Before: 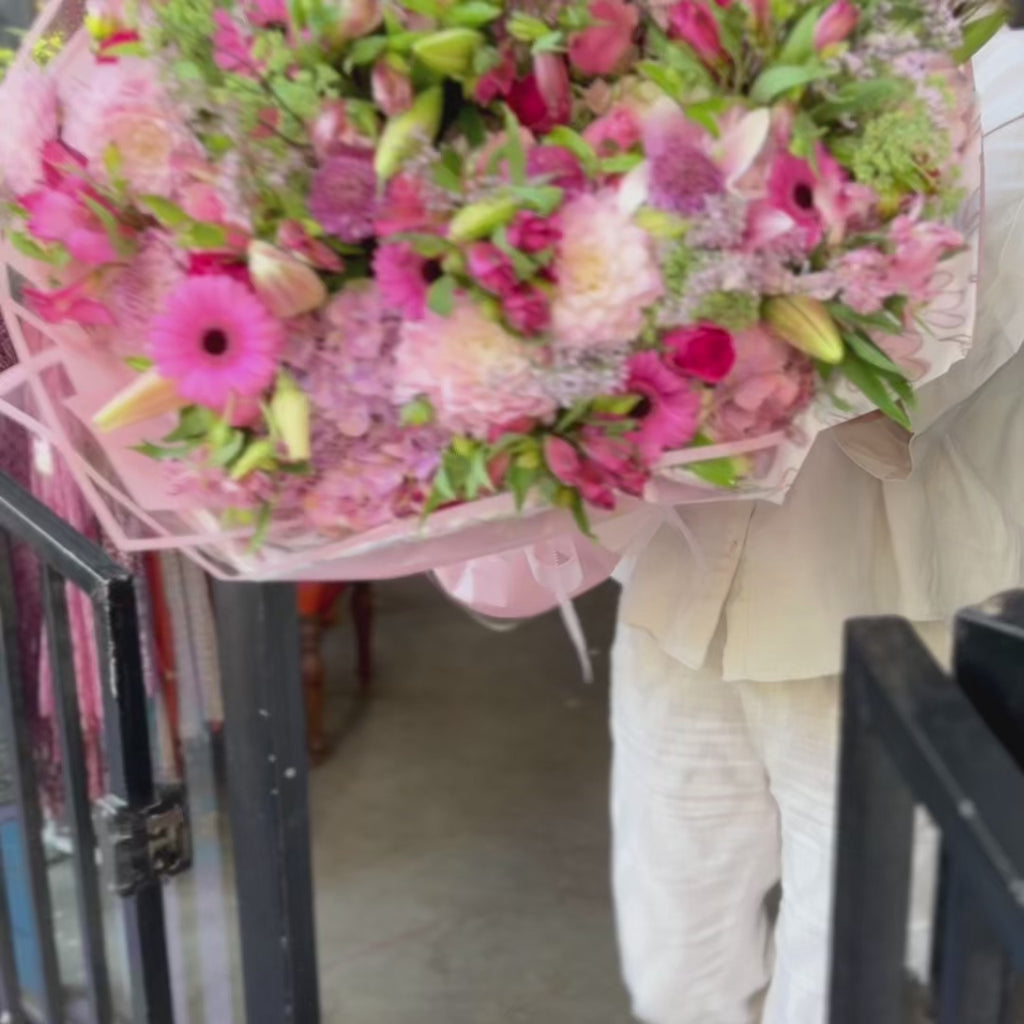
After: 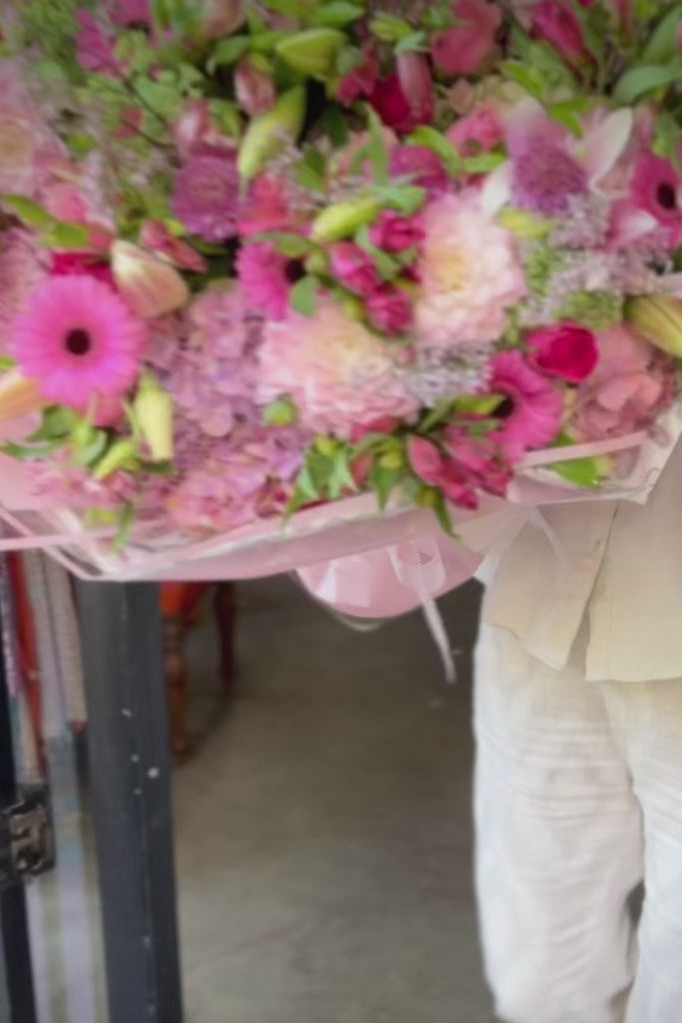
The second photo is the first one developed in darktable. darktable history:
crop and rotate: left 13.409%, right 19.924%
vignetting: brightness -0.629, saturation -0.007, center (-0.028, 0.239)
